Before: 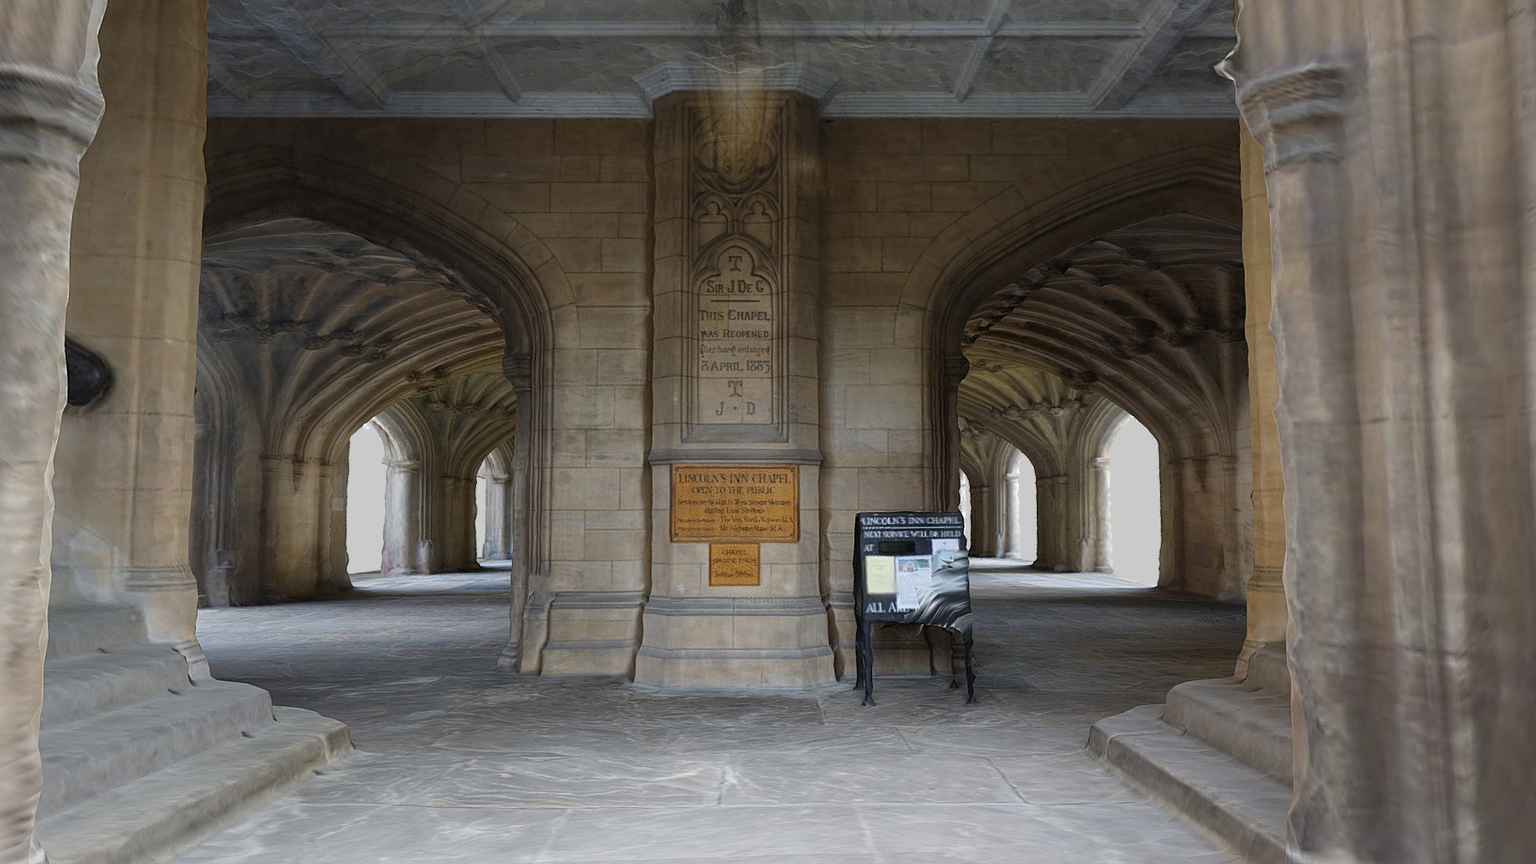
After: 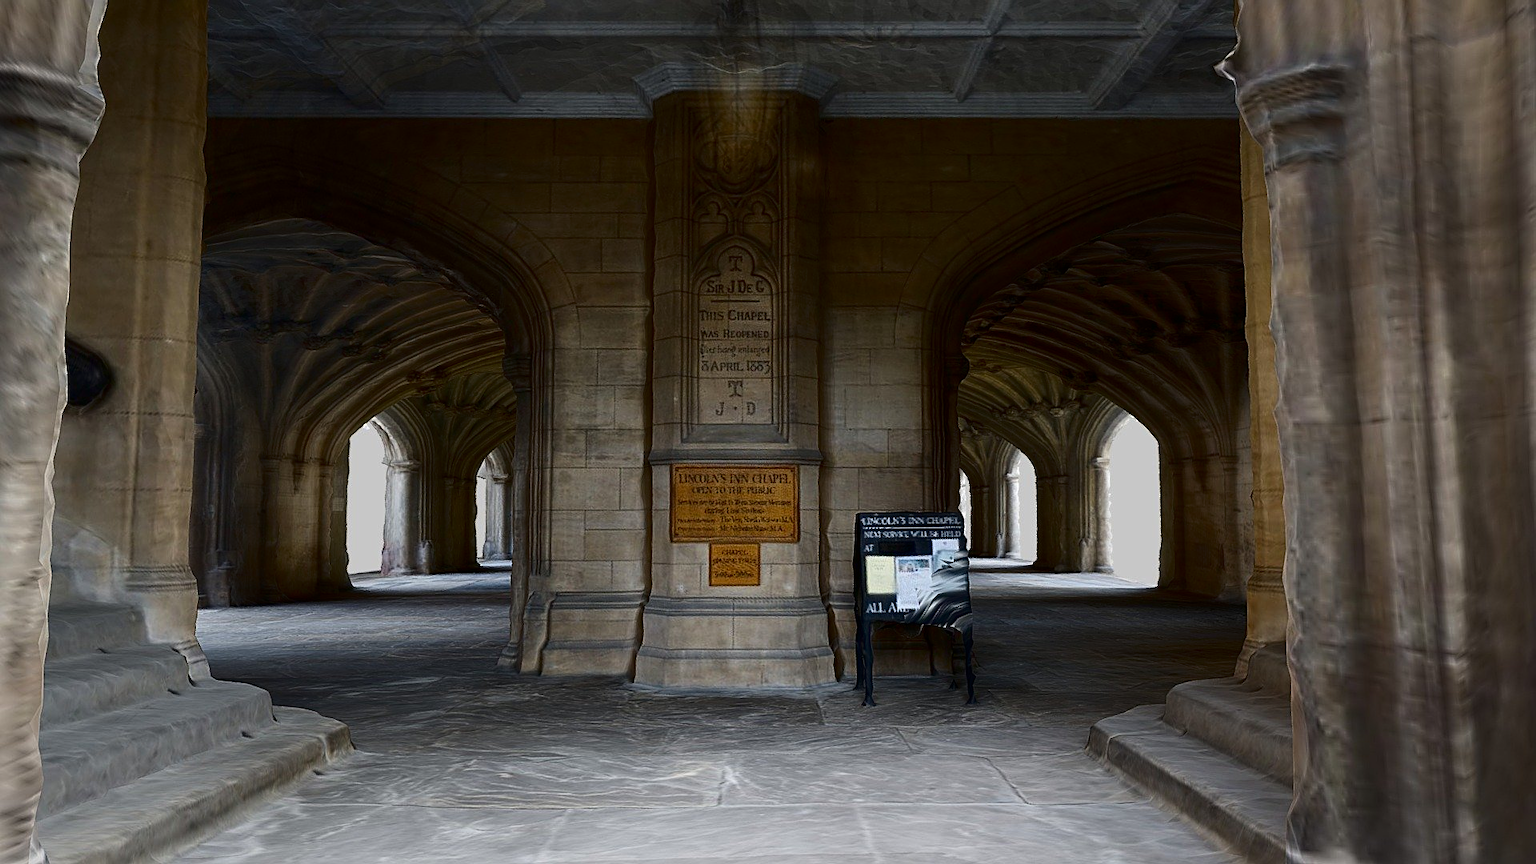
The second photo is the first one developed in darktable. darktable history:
contrast brightness saturation: contrast 0.19, brightness -0.24, saturation 0.11
sharpen: amount 0.2
